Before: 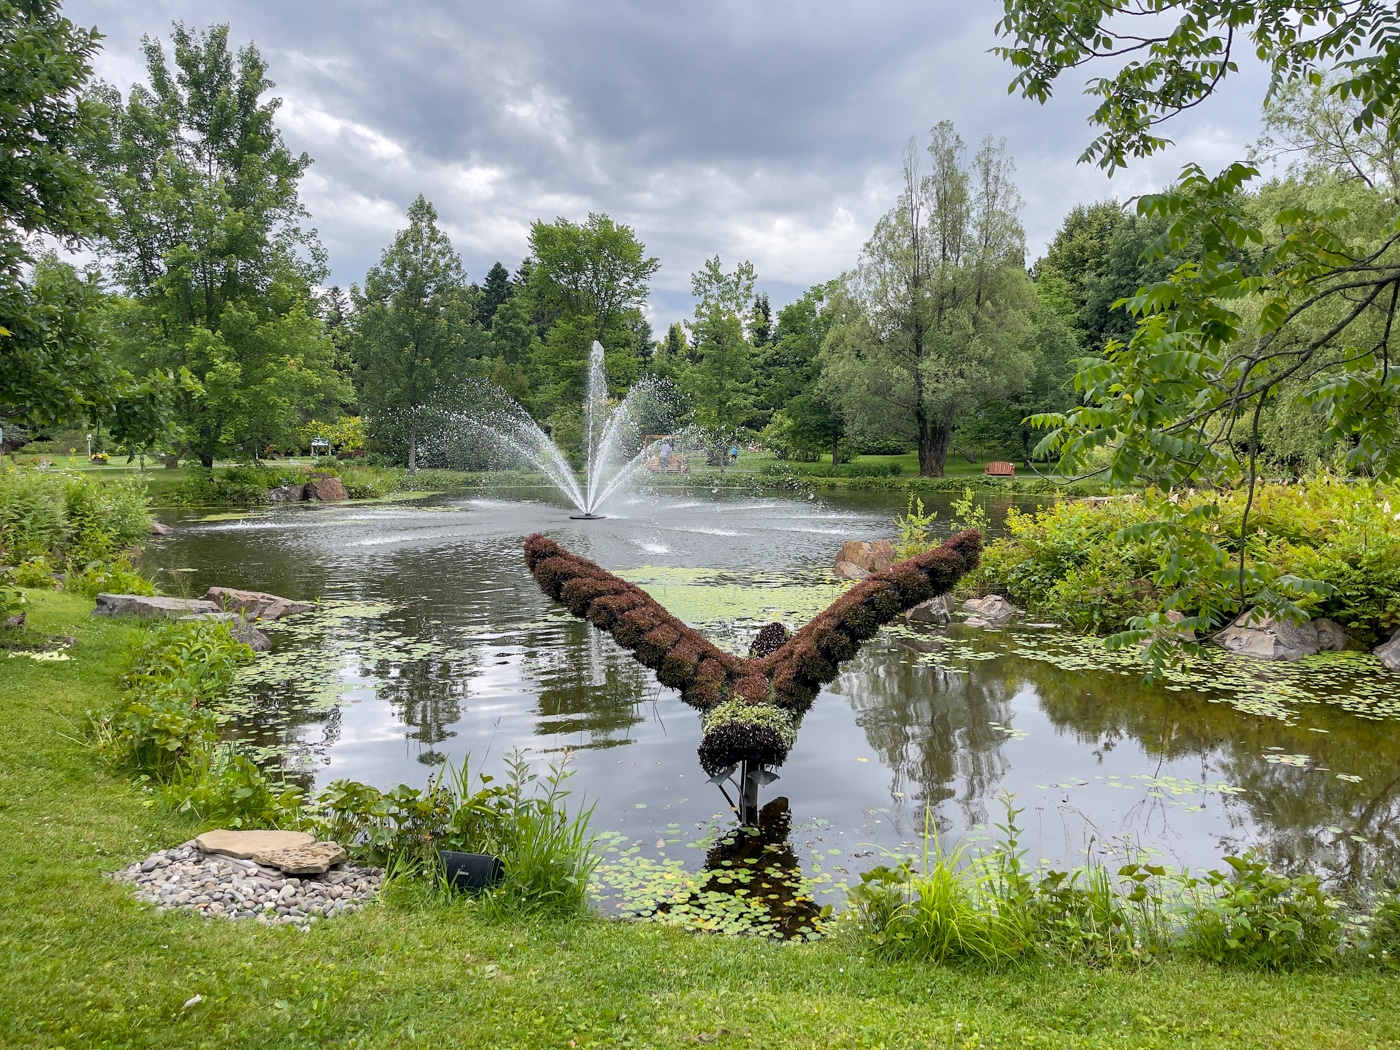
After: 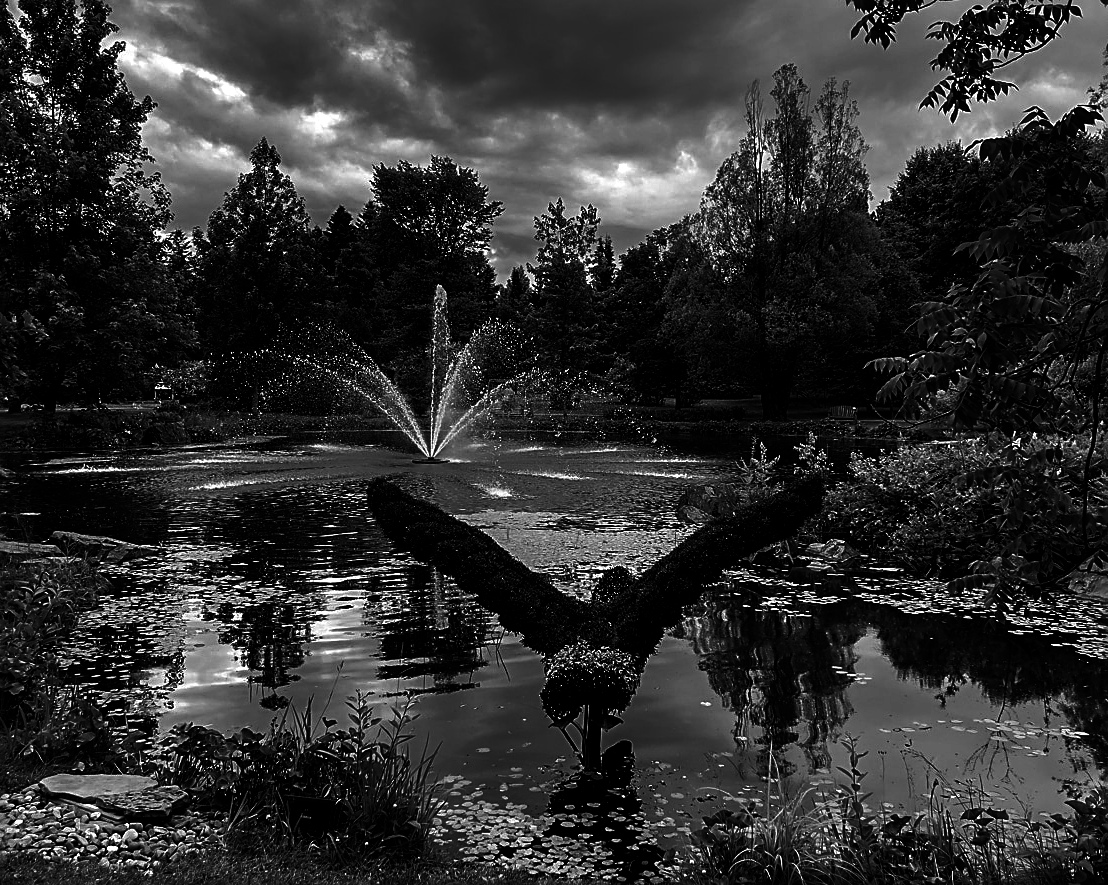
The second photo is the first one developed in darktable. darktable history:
sharpen: on, module defaults
contrast brightness saturation: contrast 0.02, brightness -1, saturation -1
levels: mode automatic, black 8.58%, gray 59.42%, levels [0, 0.445, 1]
tone curve: curves: ch0 [(0, 0) (0.003, 0.003) (0.011, 0.011) (0.025, 0.024) (0.044, 0.043) (0.069, 0.068) (0.1, 0.098) (0.136, 0.133) (0.177, 0.174) (0.224, 0.22) (0.277, 0.272) (0.335, 0.329) (0.399, 0.391) (0.468, 0.459) (0.543, 0.545) (0.623, 0.625) (0.709, 0.711) (0.801, 0.802) (0.898, 0.898) (1, 1)], preserve colors none
crop: left 11.225%, top 5.381%, right 9.565%, bottom 10.314%
exposure: black level correction -0.041, exposure 0.064 EV, compensate highlight preservation false
